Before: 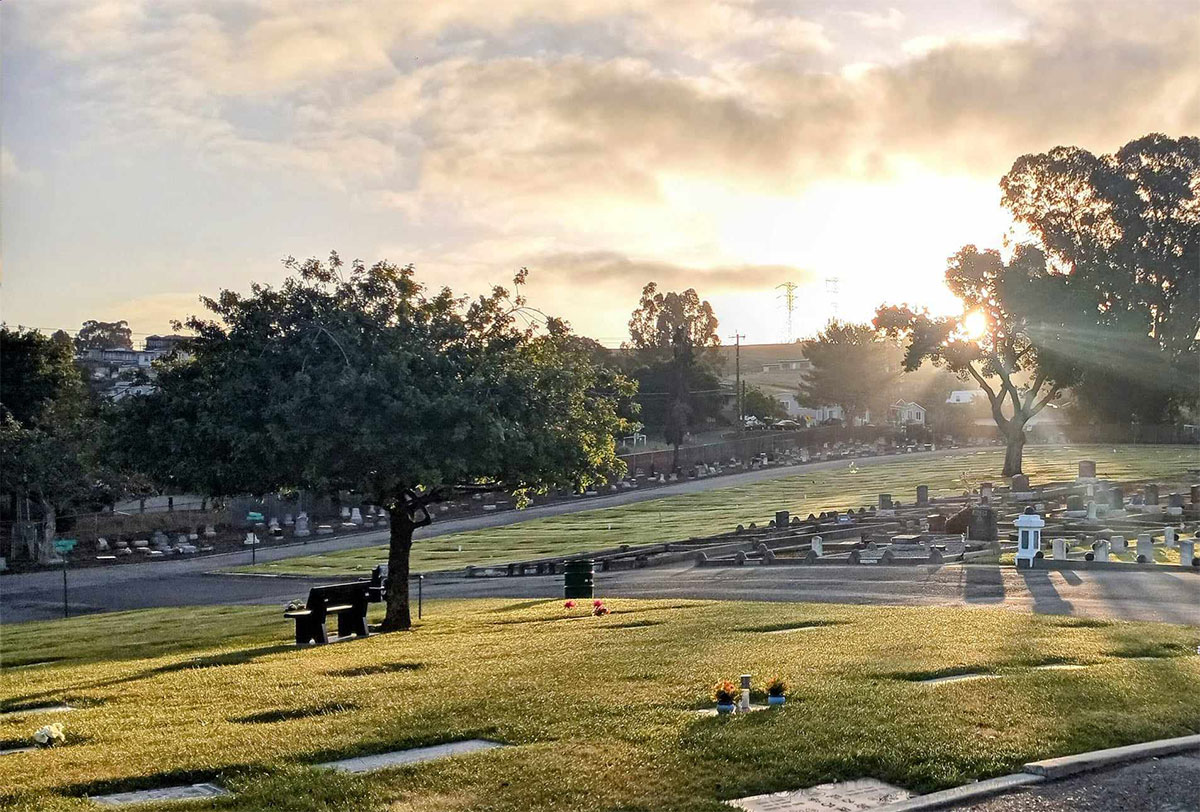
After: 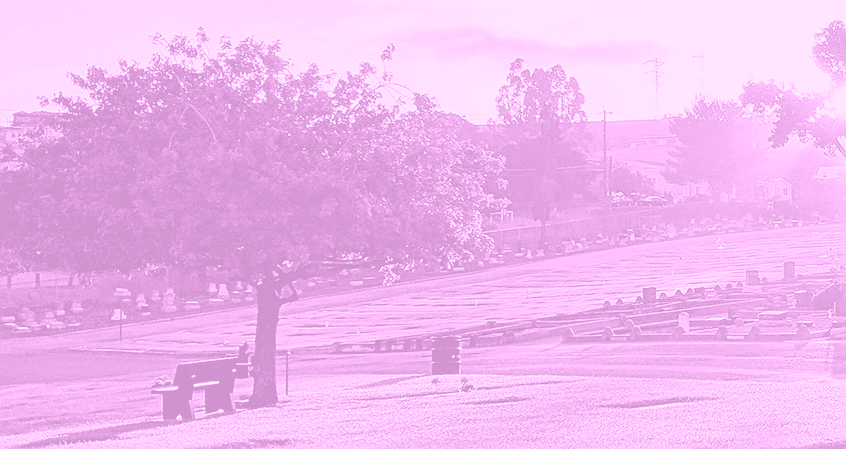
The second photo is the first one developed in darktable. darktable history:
colorize: hue 331.2°, saturation 75%, source mix 30.28%, lightness 70.52%, version 1
crop: left 11.123%, top 27.61%, right 18.3%, bottom 17.034%
contrast brightness saturation: contrast 0.03, brightness -0.04
shadows and highlights: shadows 5, soften with gaussian
sharpen: on, module defaults
